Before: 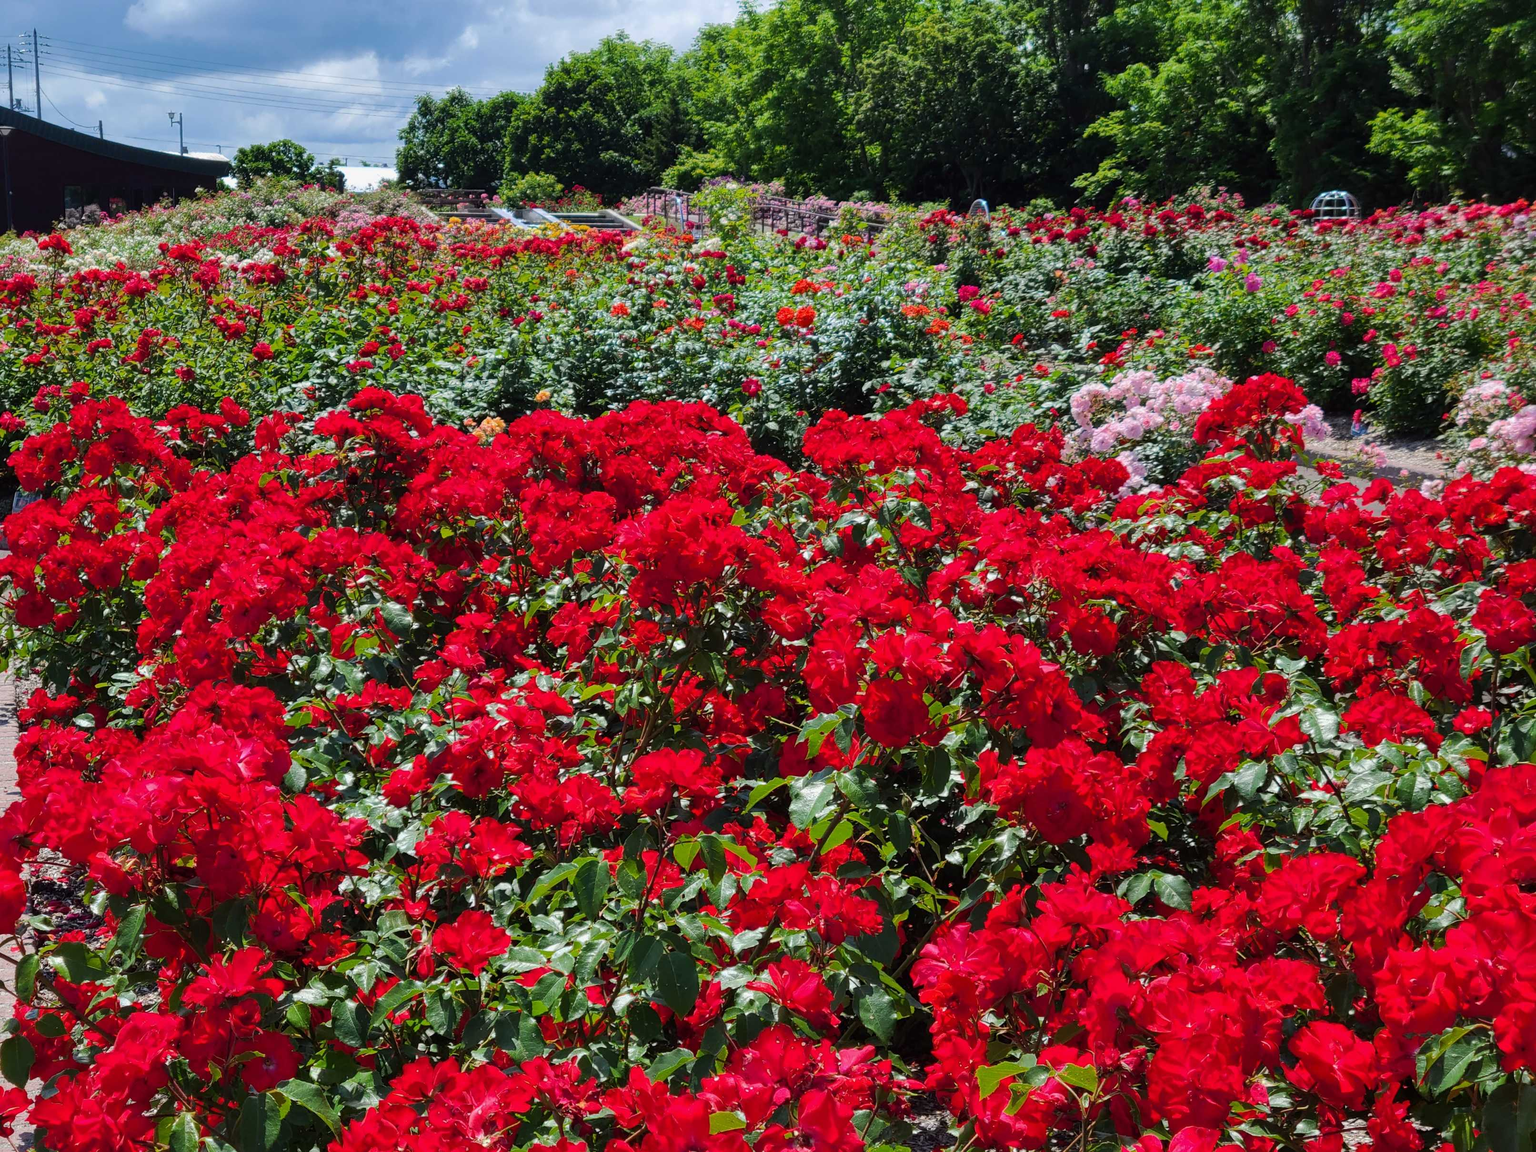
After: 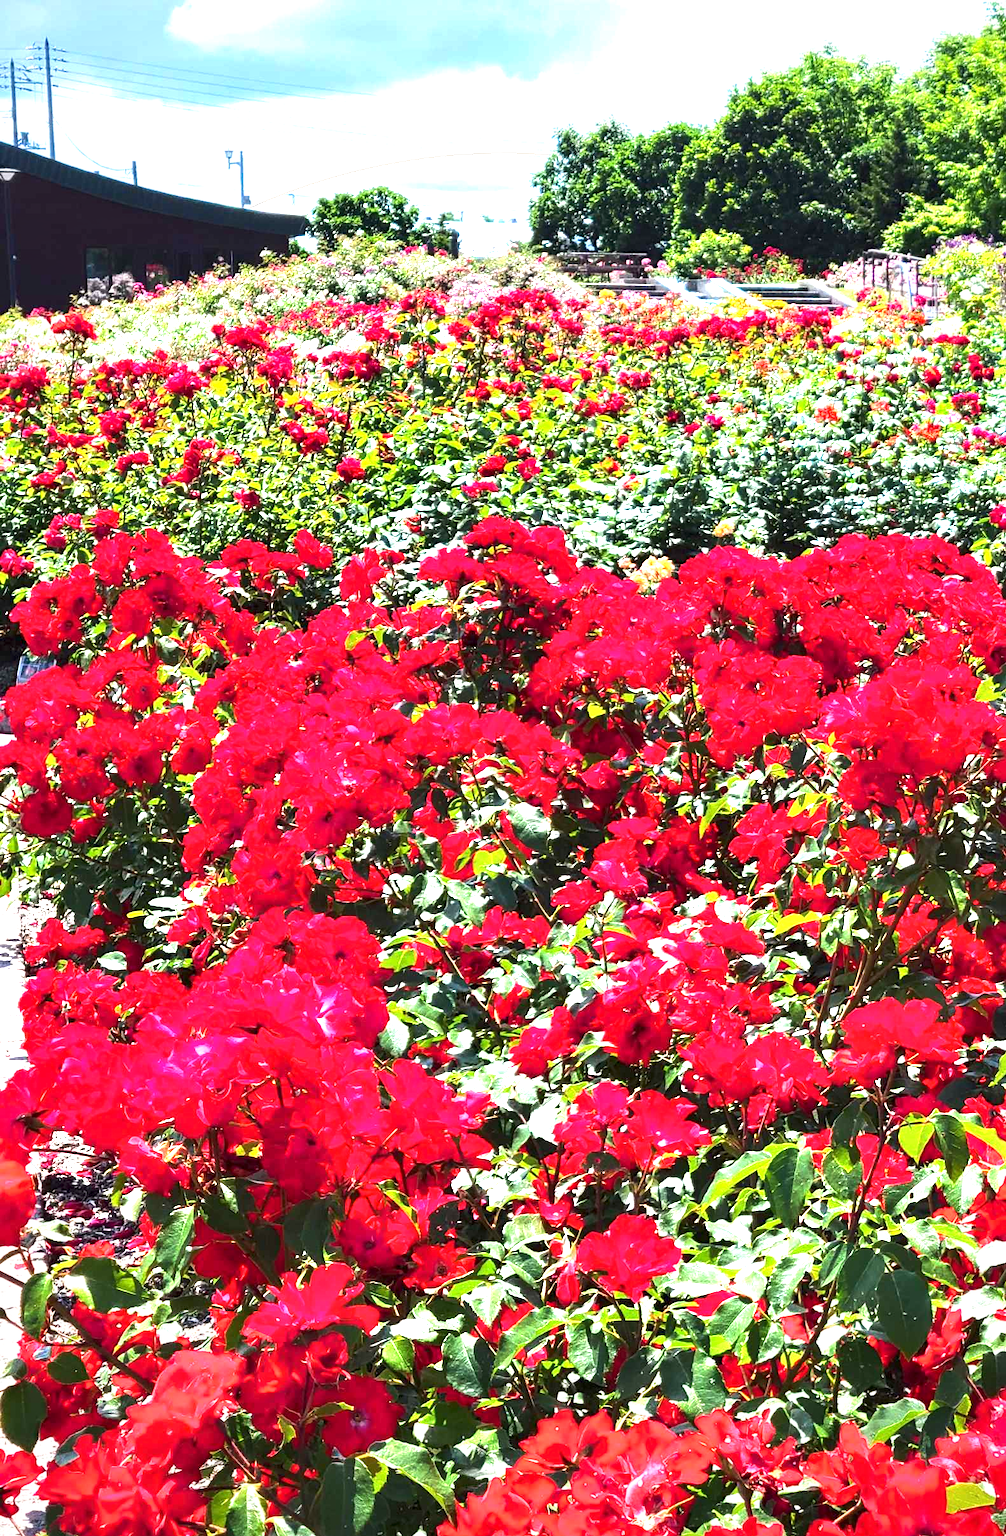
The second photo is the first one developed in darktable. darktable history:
tone equalizer: -8 EV -0.001 EV, -7 EV 0.001 EV, -6 EV -0.002 EV, -5 EV -0.003 EV, -4 EV -0.062 EV, -3 EV -0.222 EV, -2 EV -0.267 EV, -1 EV 0.105 EV, +0 EV 0.303 EV
crop and rotate: left 0%, top 0%, right 50.845%
contrast equalizer: octaves 7, y [[0.6 ×6], [0.55 ×6], [0 ×6], [0 ×6], [0 ×6]], mix 0.2
exposure: black level correction 0, exposure 1.675 EV, compensate exposure bias true, compensate highlight preservation false
vignetting: saturation 0, unbound false
